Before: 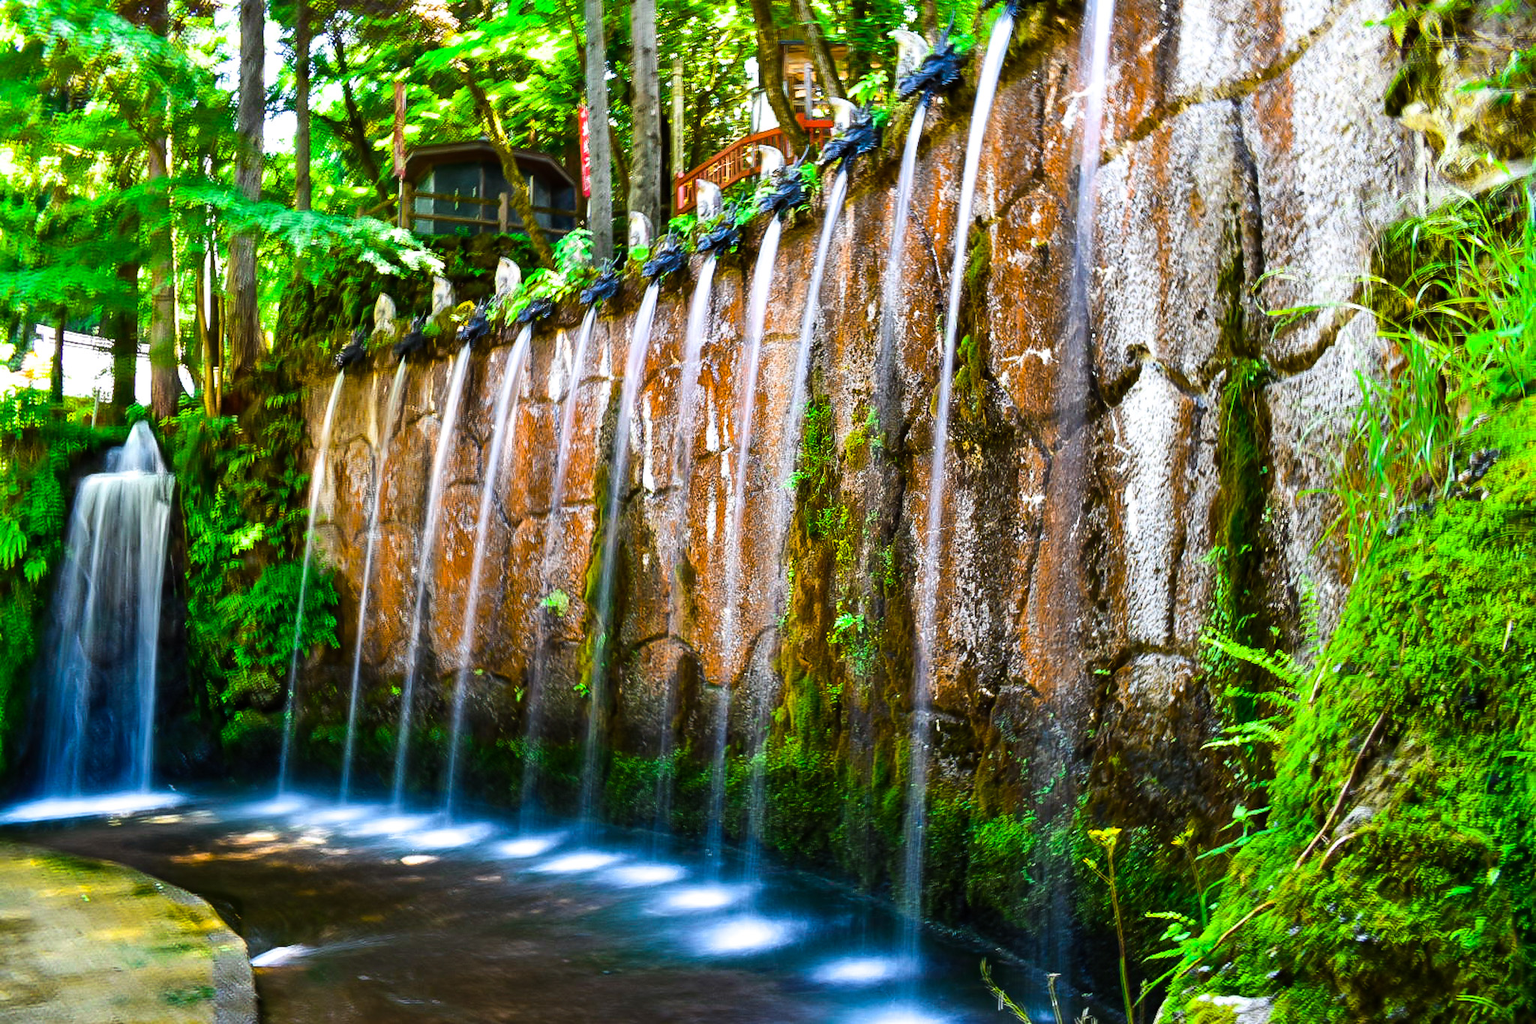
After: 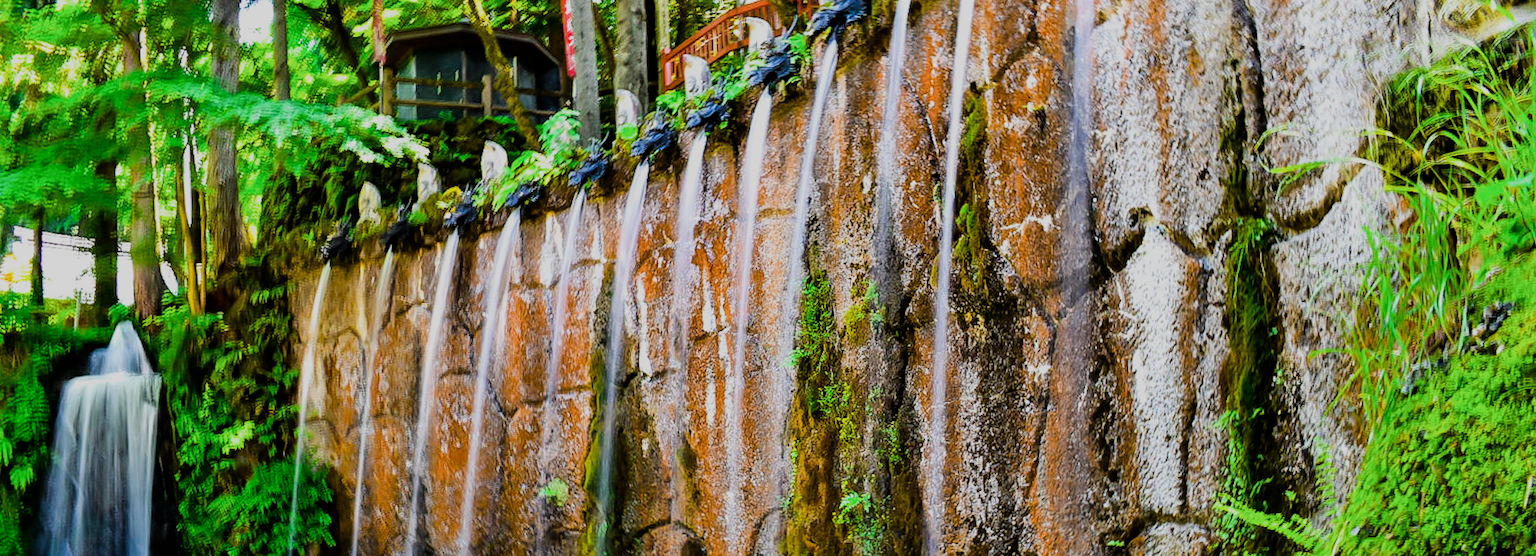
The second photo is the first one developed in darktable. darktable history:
filmic rgb: black relative exposure -6.68 EV, white relative exposure 4.56 EV, hardness 3.25
rotate and perspective: rotation -2°, crop left 0.022, crop right 0.978, crop top 0.049, crop bottom 0.951
crop and rotate: top 10.605%, bottom 33.274%
